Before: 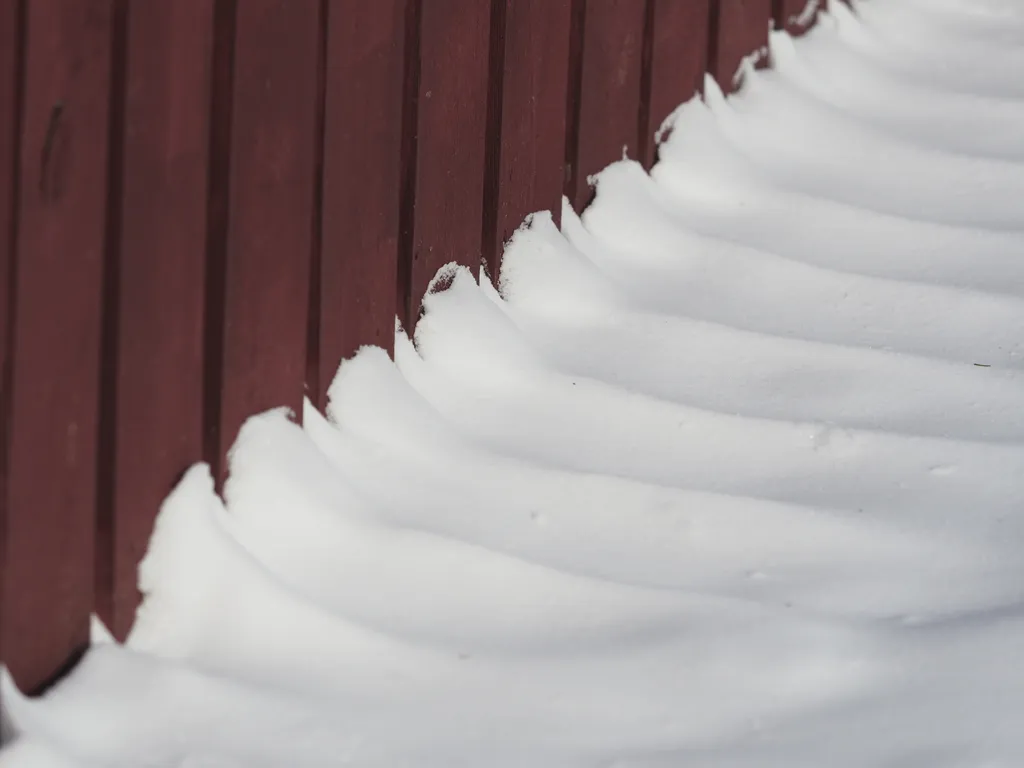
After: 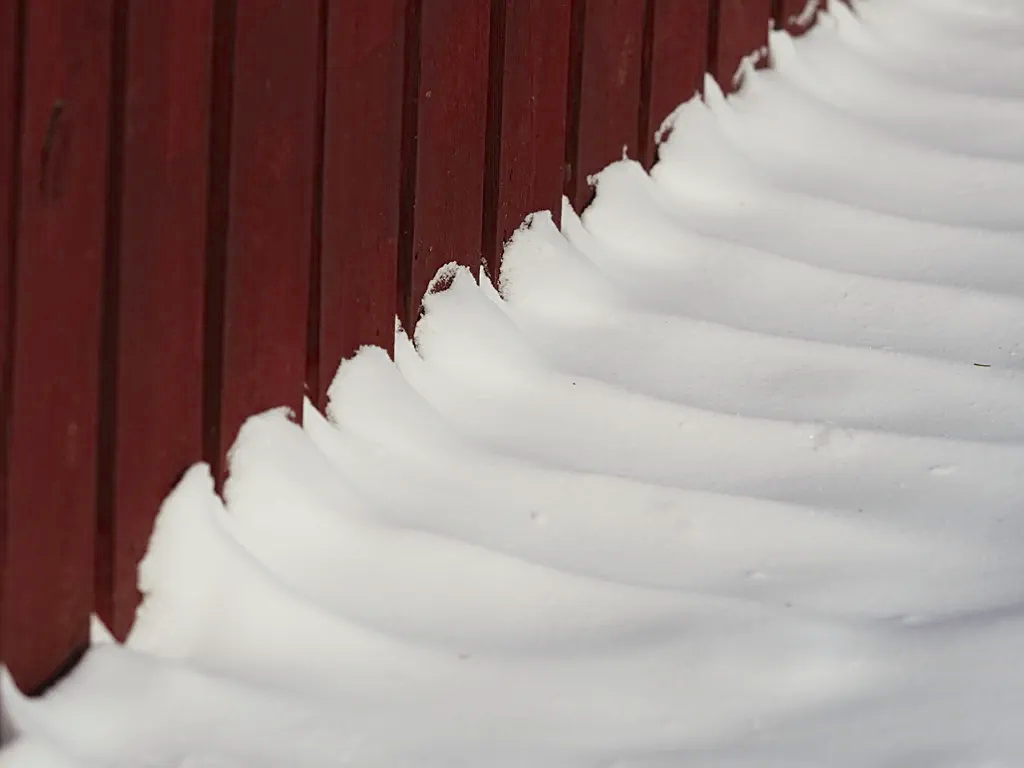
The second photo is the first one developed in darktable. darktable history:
color balance rgb: power › chroma 0.683%, power › hue 60°, perceptual saturation grading › global saturation 25.337%, saturation formula JzAzBz (2021)
sharpen: on, module defaults
